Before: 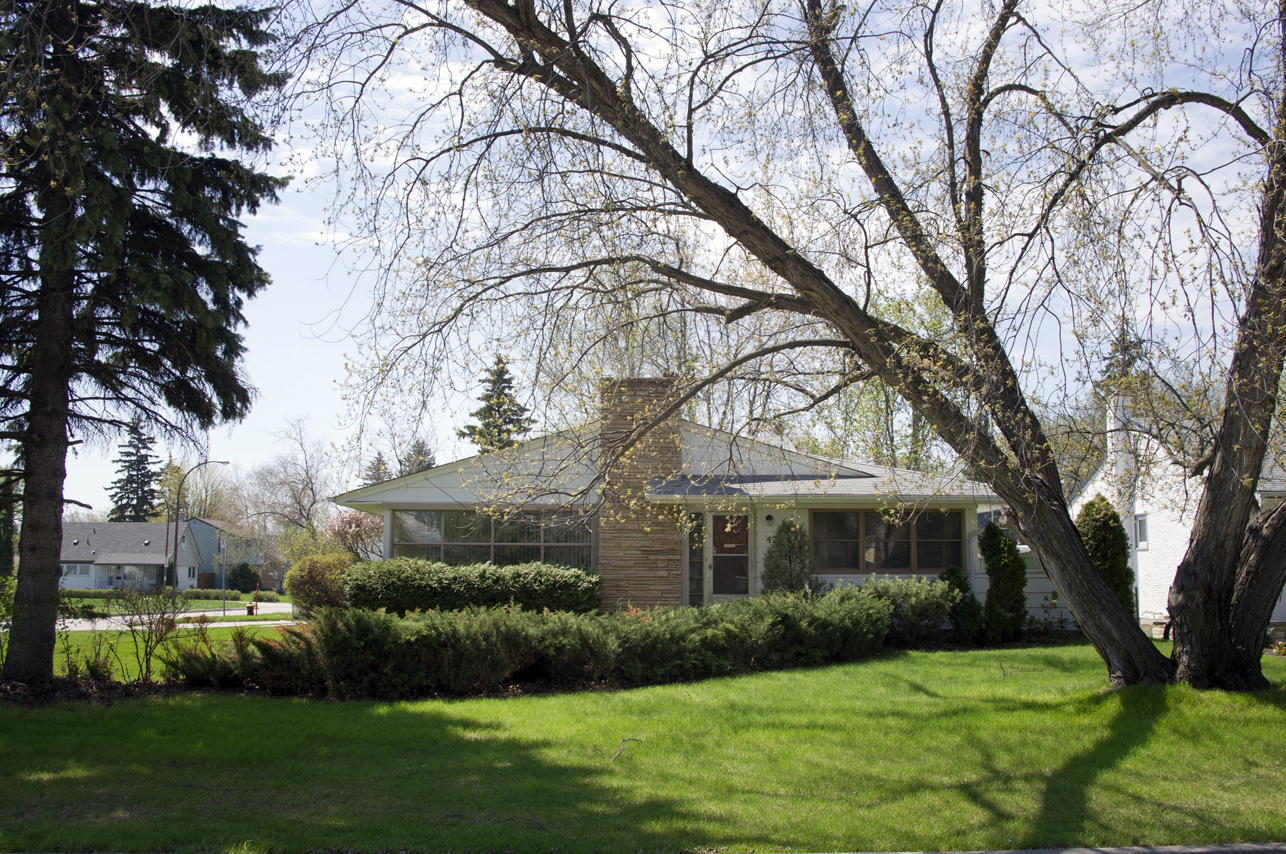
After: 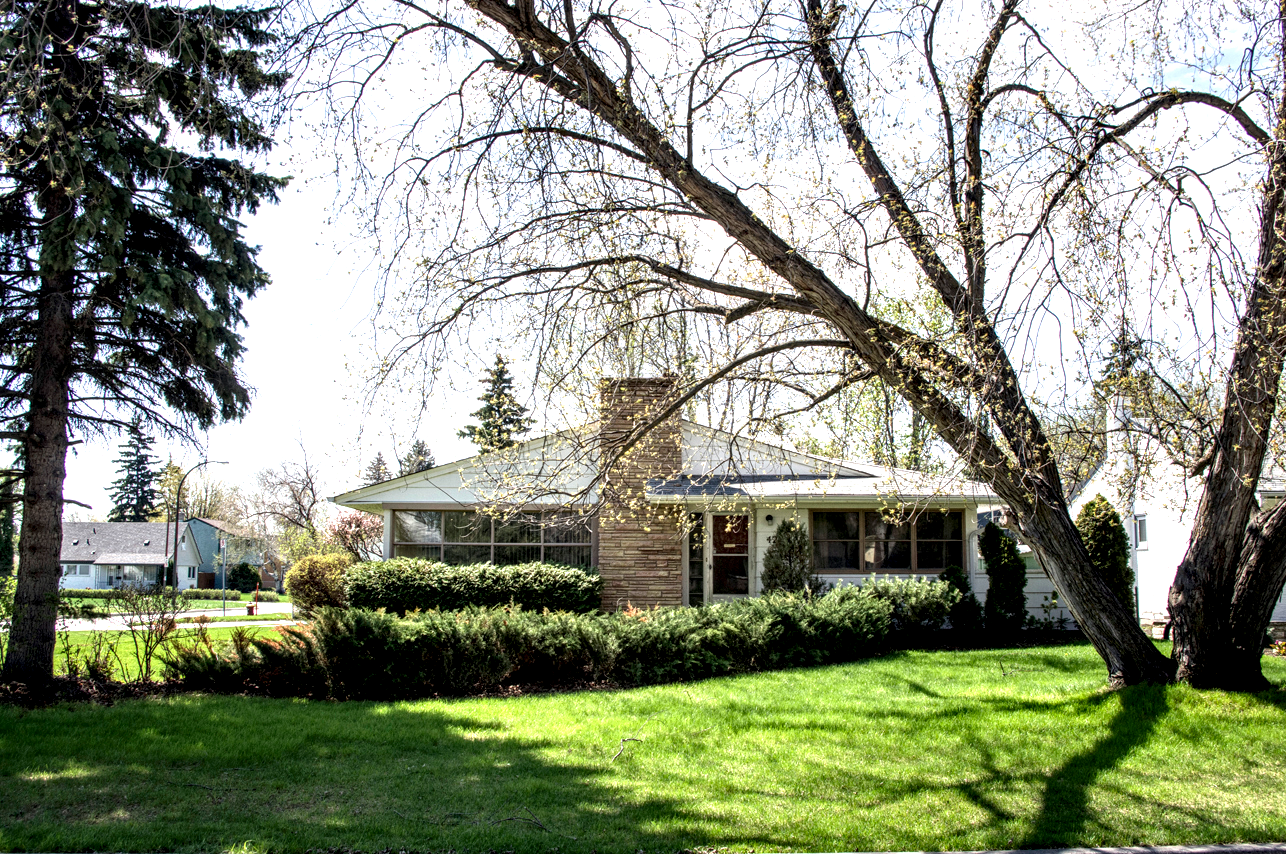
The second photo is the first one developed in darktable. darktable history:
exposure: black level correction 0, exposure 0.7 EV, compensate exposure bias true, compensate highlight preservation false
local contrast: detail 203%
